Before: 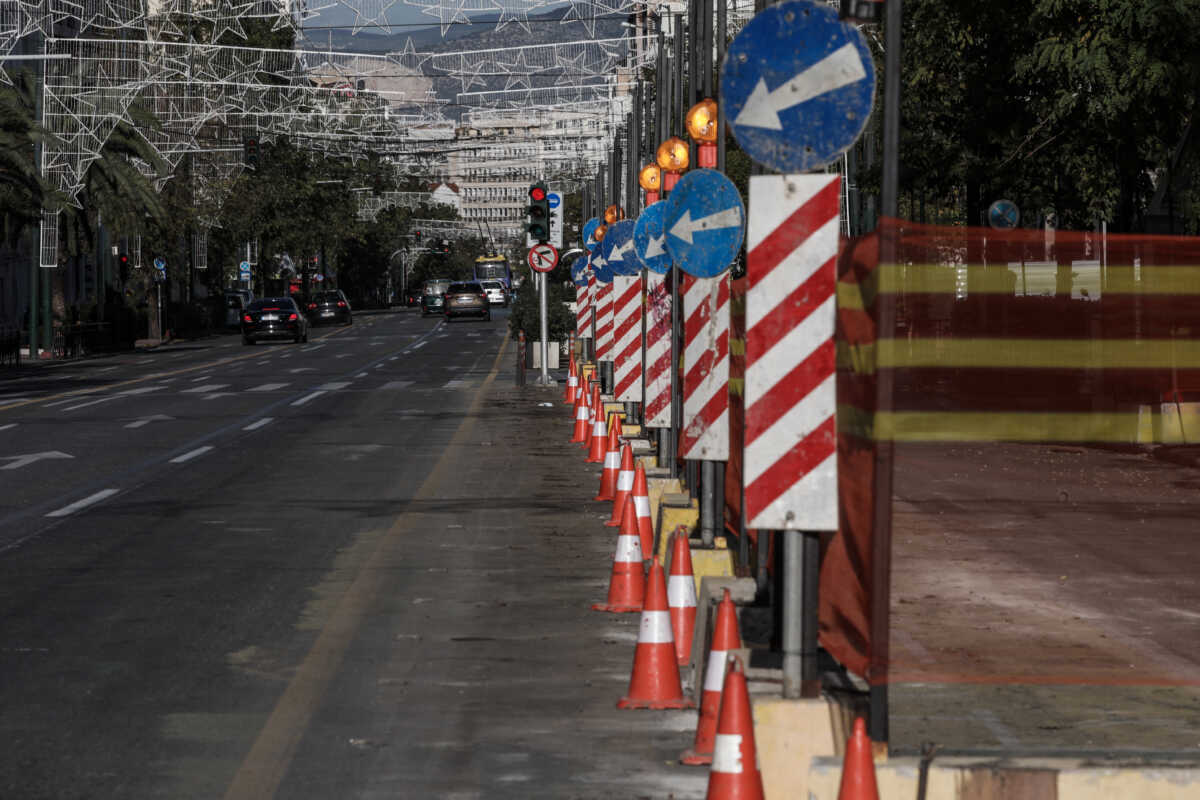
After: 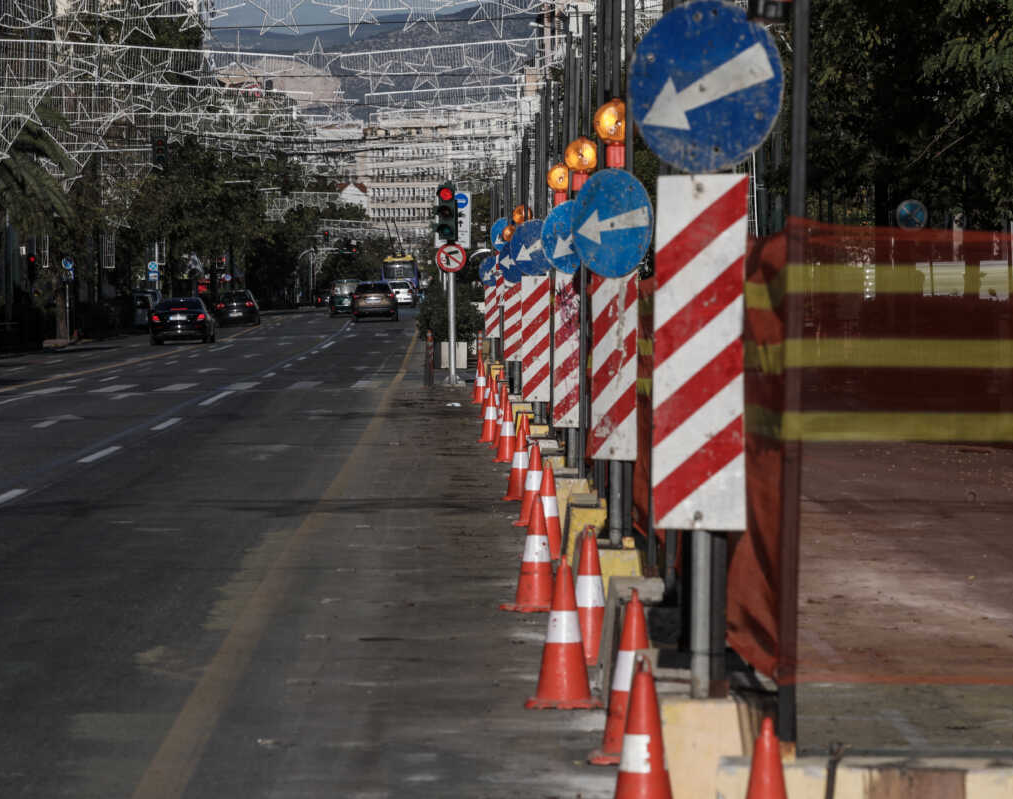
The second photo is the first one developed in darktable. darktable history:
crop: left 7.687%, right 7.866%
